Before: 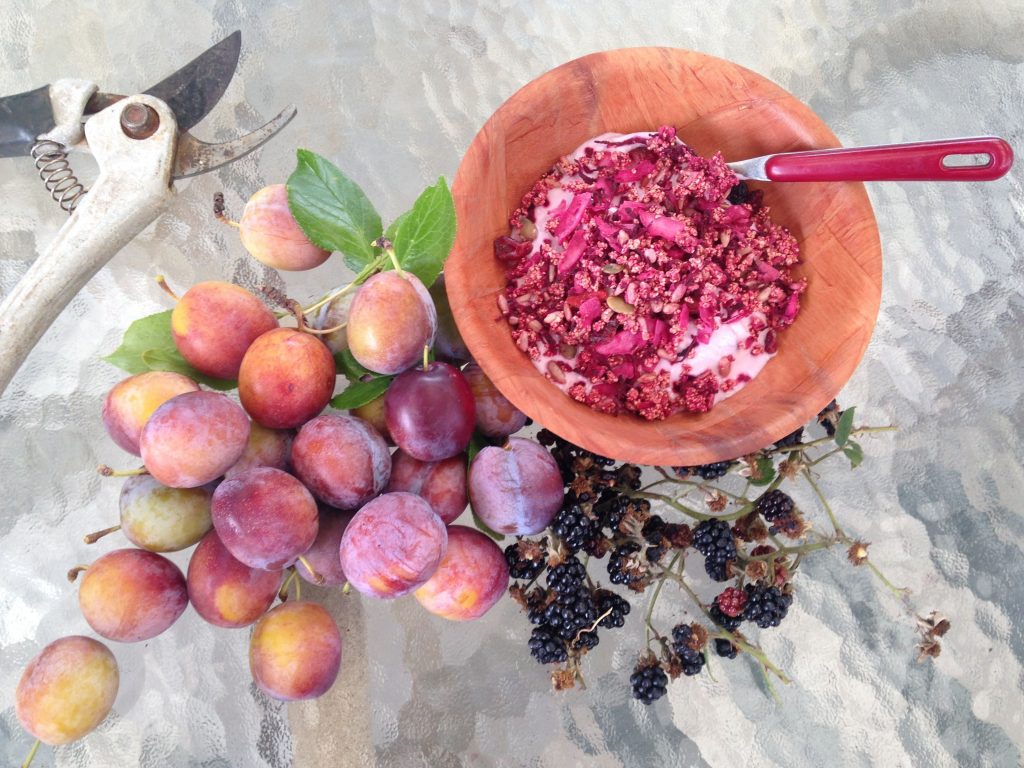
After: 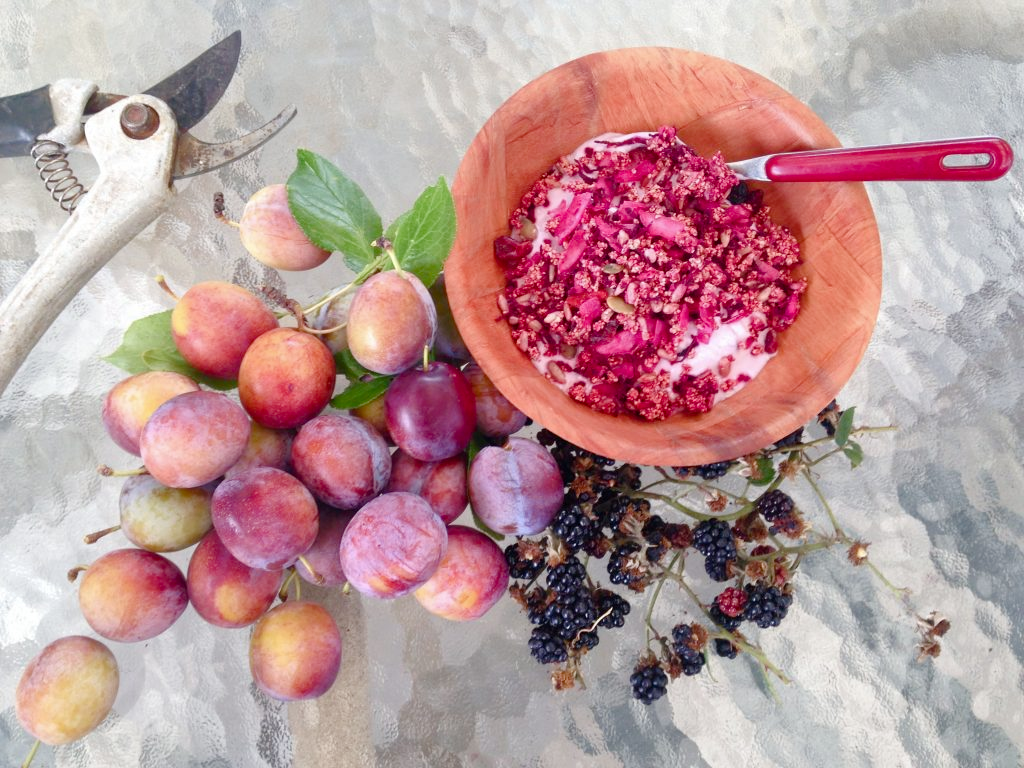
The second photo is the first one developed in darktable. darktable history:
color balance rgb: power › hue 324°, perceptual saturation grading › global saturation 20%, perceptual saturation grading › highlights -49.12%, perceptual saturation grading › shadows 24.182%, global vibrance 20%
